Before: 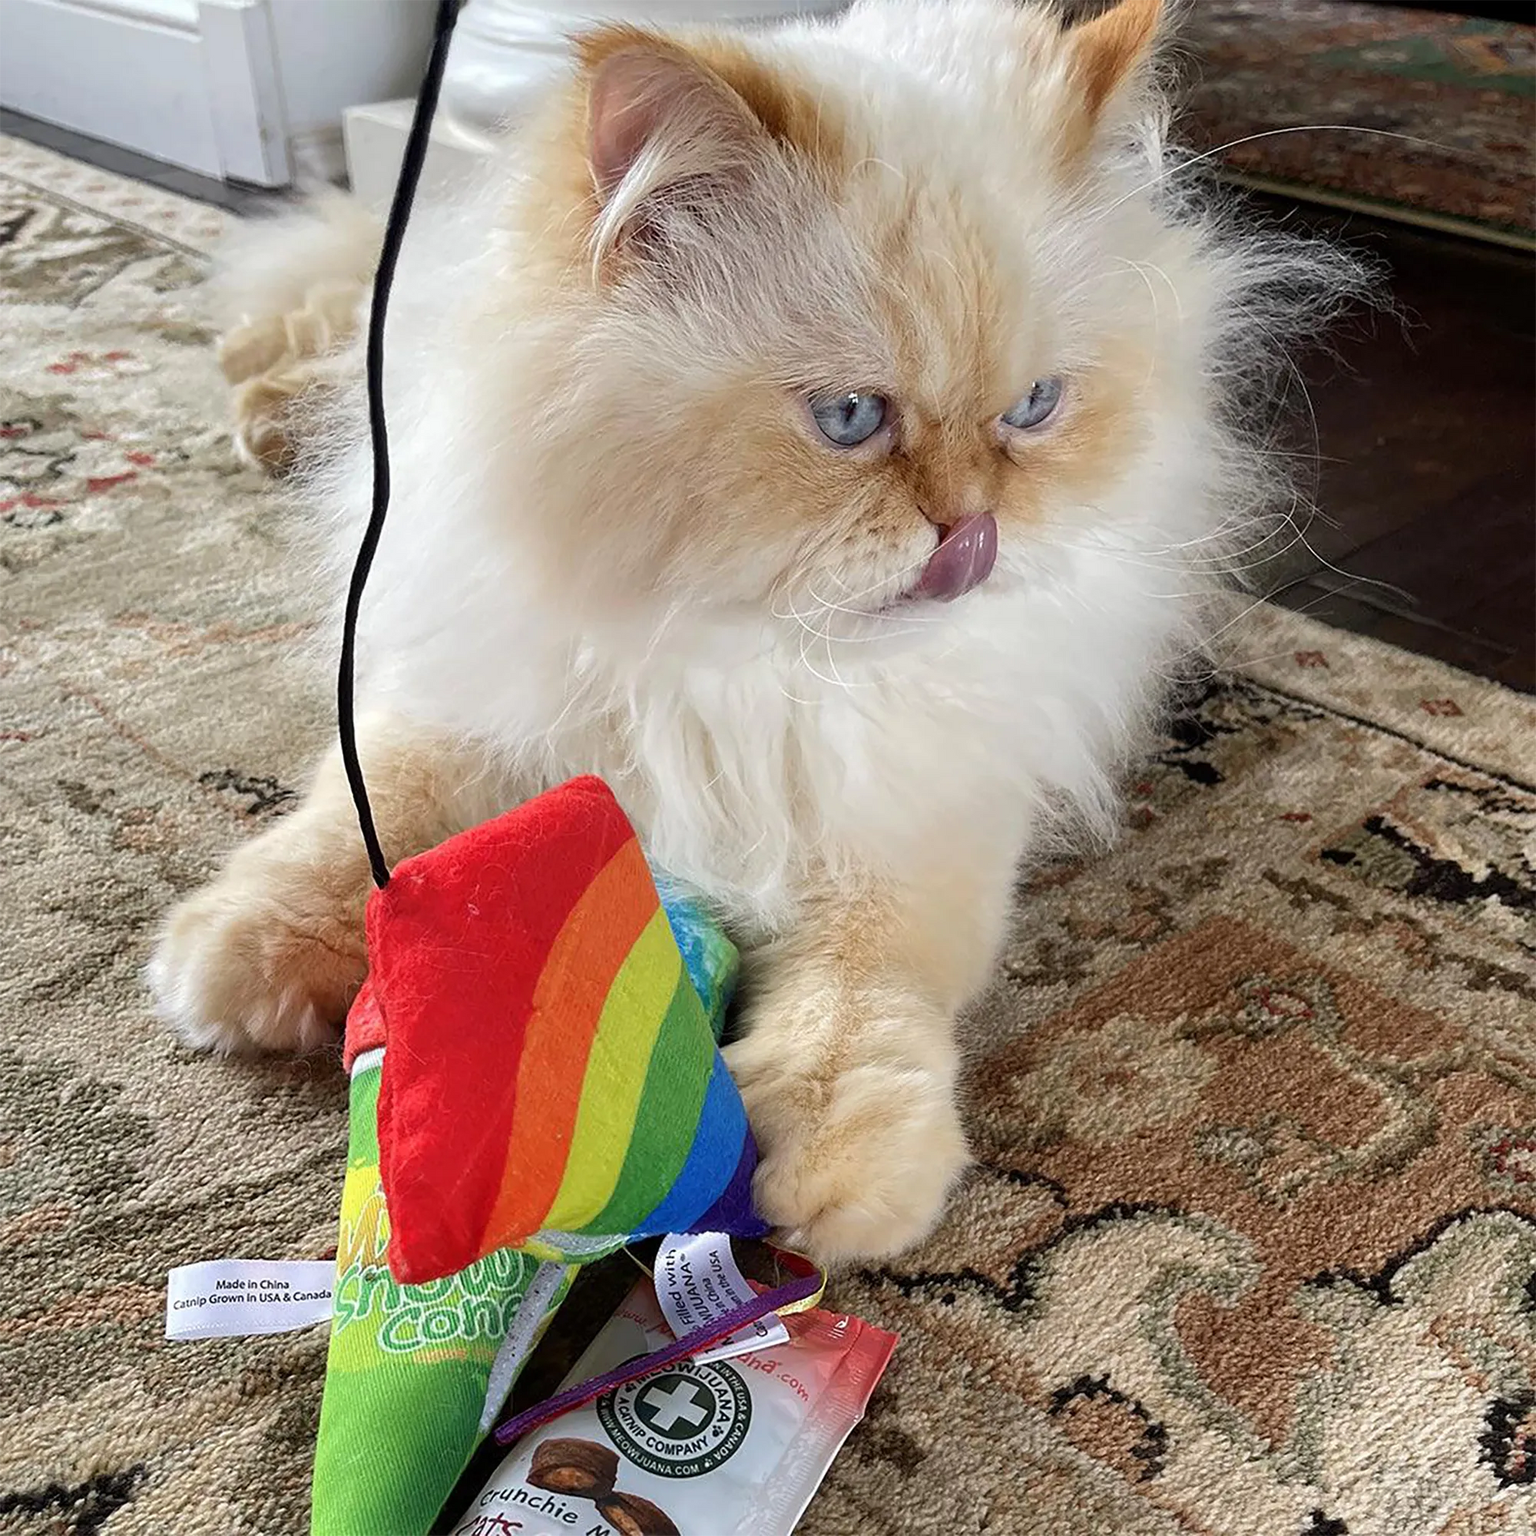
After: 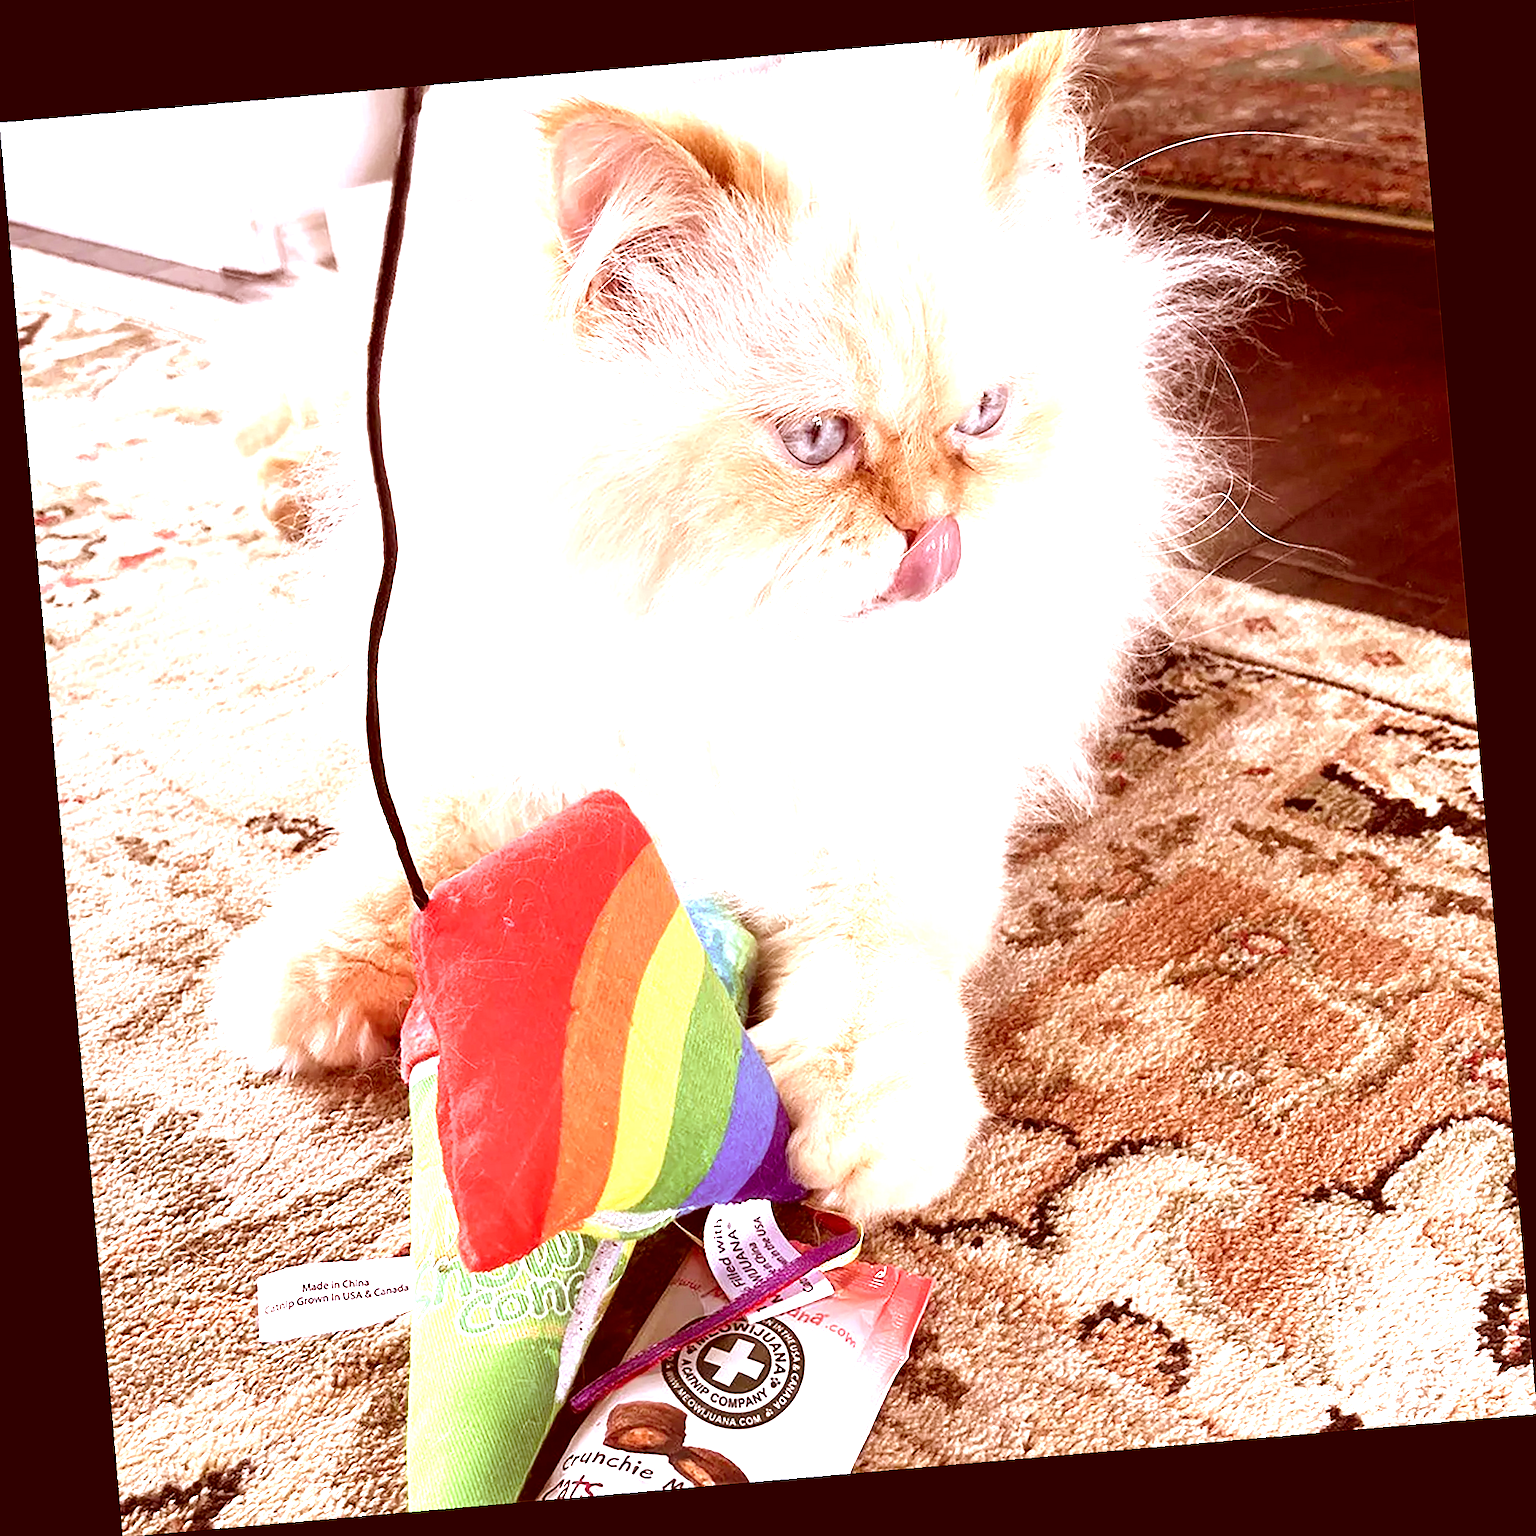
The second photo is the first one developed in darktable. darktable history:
white balance: red 1.05, blue 1.072
exposure: black level correction 0, exposure 1.7 EV, compensate exposure bias true, compensate highlight preservation false
rotate and perspective: rotation -4.98°, automatic cropping off
color correction: highlights a* 9.03, highlights b* 8.71, shadows a* 40, shadows b* 40, saturation 0.8
